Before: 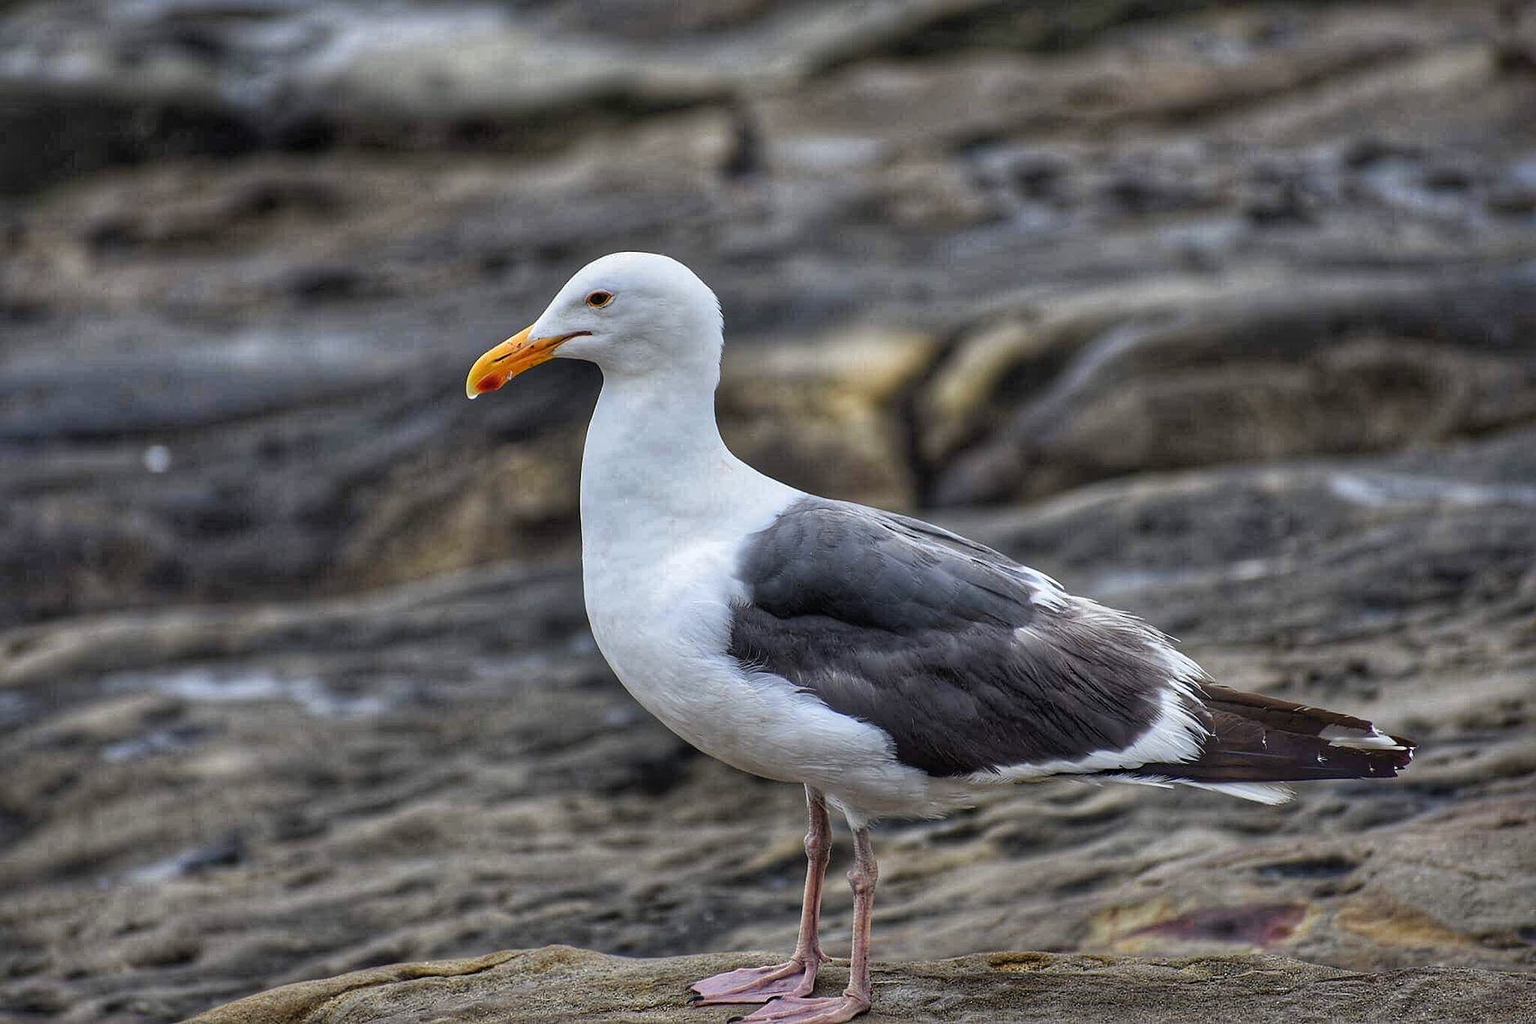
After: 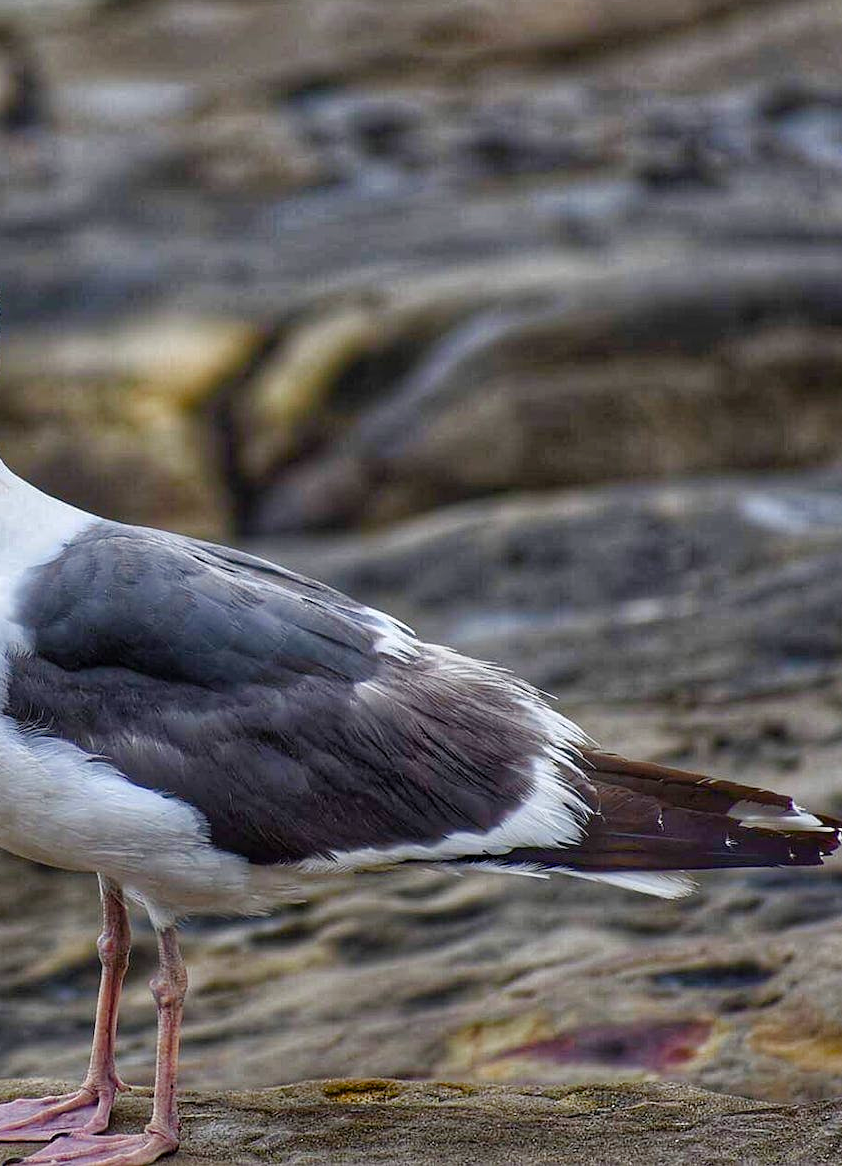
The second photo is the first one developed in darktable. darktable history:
crop: left 47.216%, top 6.933%, right 7.98%
color balance rgb: perceptual saturation grading › global saturation 39.601%, perceptual saturation grading › highlights -50.468%, perceptual saturation grading › shadows 30.795%, global vibrance 20%
